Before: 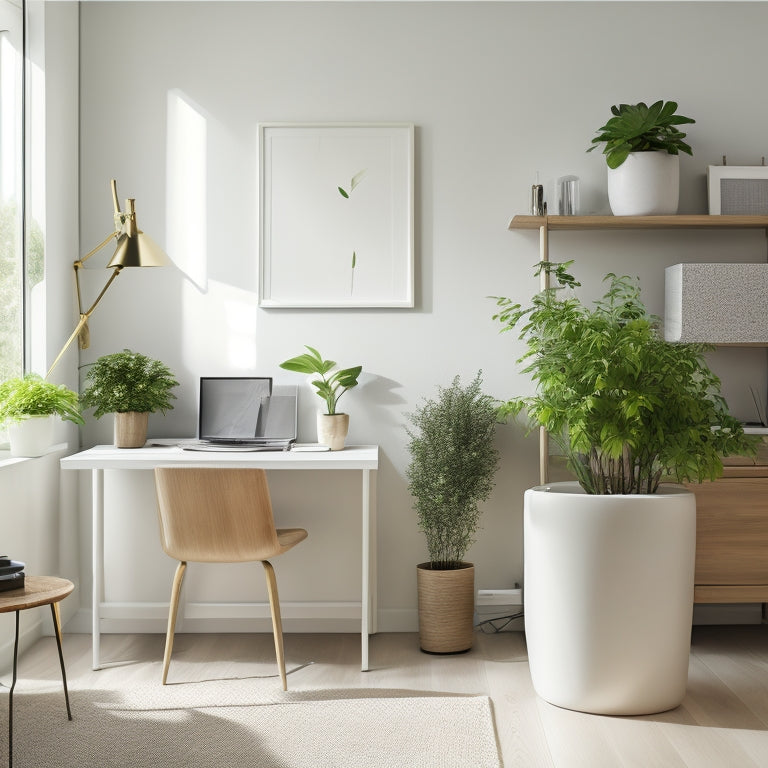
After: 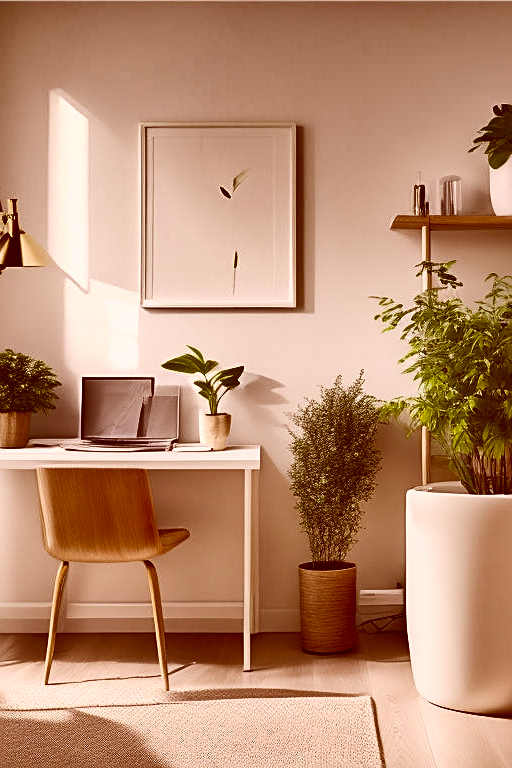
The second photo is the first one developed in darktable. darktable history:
crop: left 15.419%, right 17.853%
contrast brightness saturation: contrast 0.221
sharpen: on, module defaults
color correction: highlights a* 9.4, highlights b* 9.05, shadows a* 39.65, shadows b* 39.41, saturation 0.796
shadows and highlights: shadows 24.15, highlights -77.49, highlights color adjustment 32.42%, soften with gaussian
color balance rgb: highlights gain › chroma 0.198%, highlights gain › hue 332.94°, linear chroma grading › global chroma 19.74%, perceptual saturation grading › global saturation 19.99%, global vibrance 15.844%, saturation formula JzAzBz (2021)
